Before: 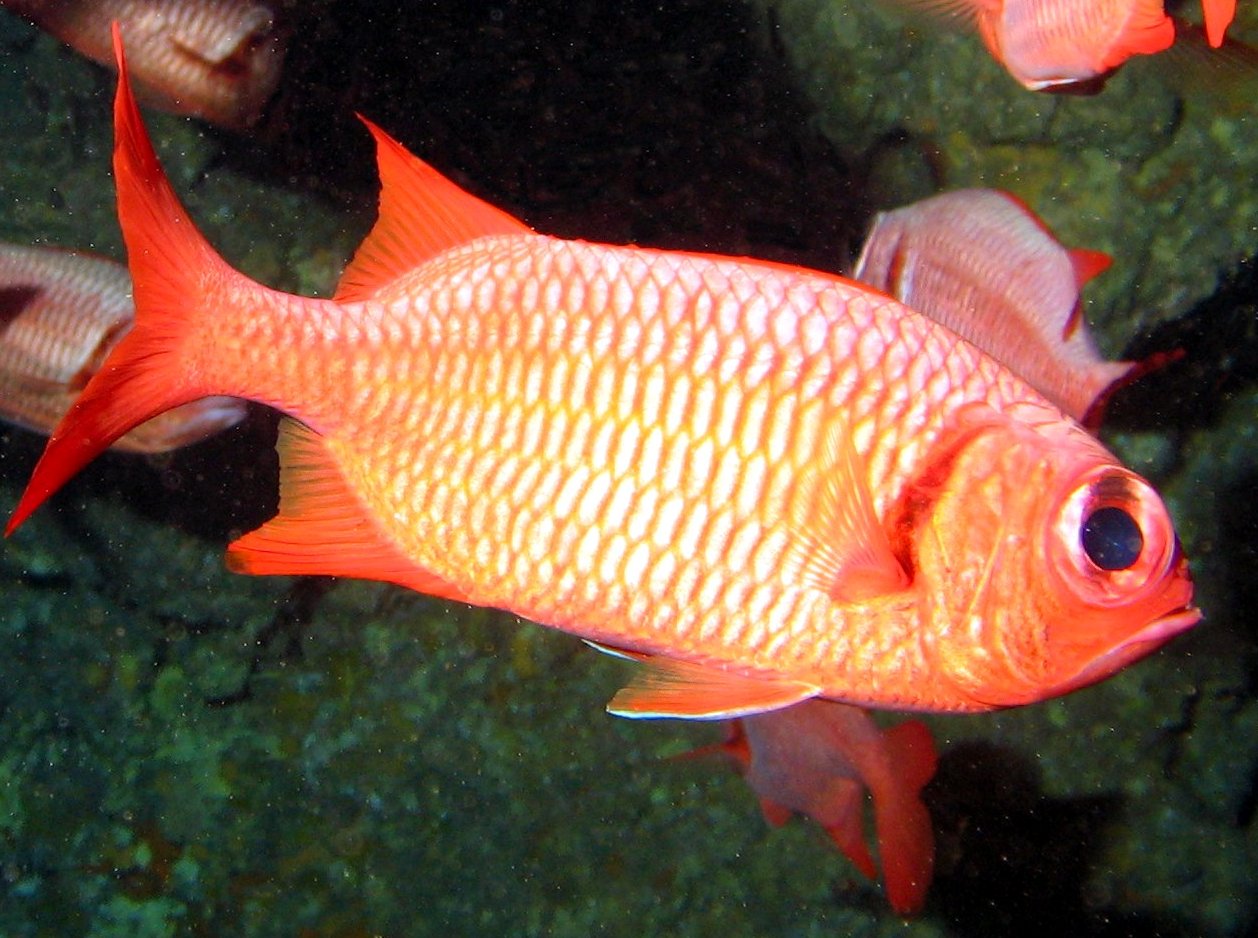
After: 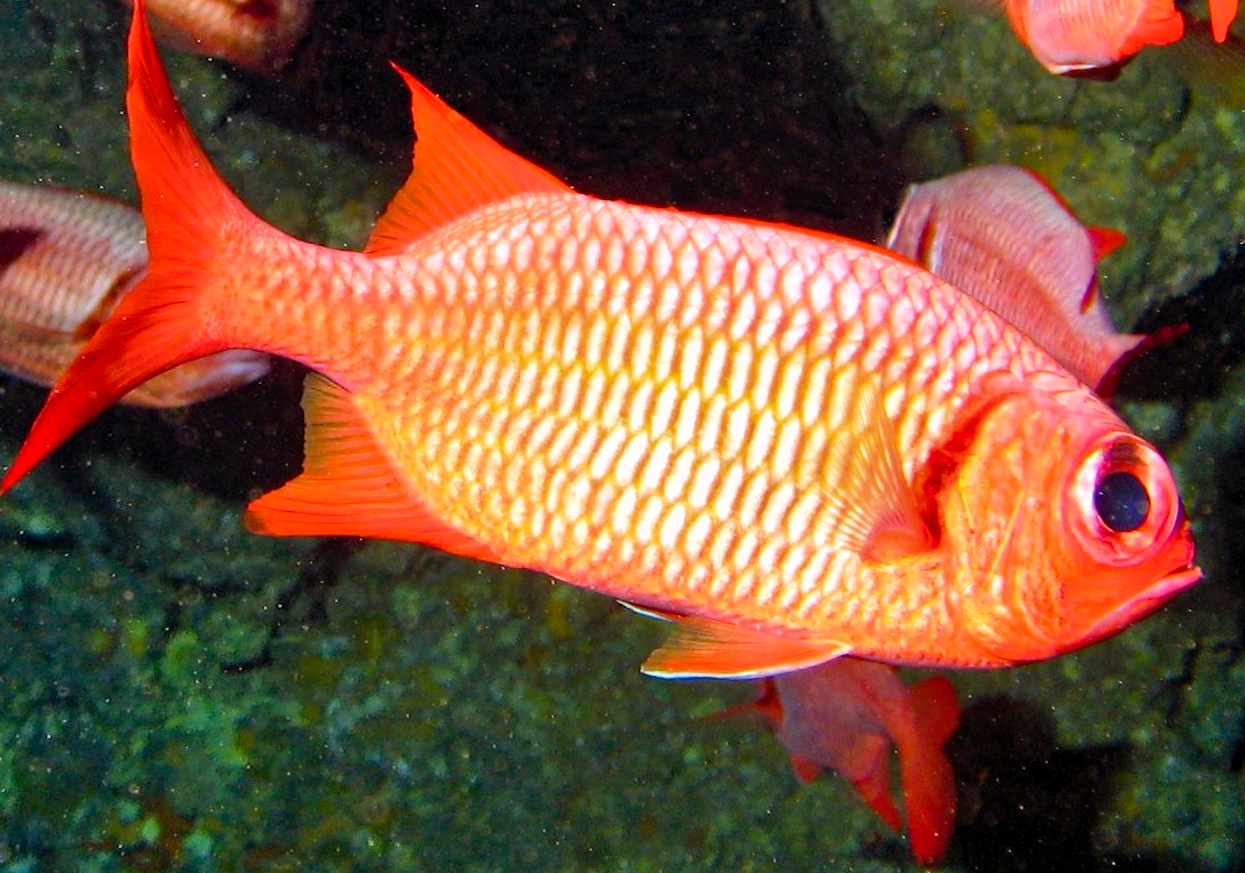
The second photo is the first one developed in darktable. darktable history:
rotate and perspective: rotation 0.679°, lens shift (horizontal) 0.136, crop left 0.009, crop right 0.991, crop top 0.078, crop bottom 0.95
color correction: highlights a* 7.34, highlights b* 4.37
shadows and highlights: highlights color adjustment 0%, low approximation 0.01, soften with gaussian
haze removal: compatibility mode true, adaptive false
color balance rgb: linear chroma grading › shadows 19.44%, linear chroma grading › highlights 3.42%, linear chroma grading › mid-tones 10.16%
